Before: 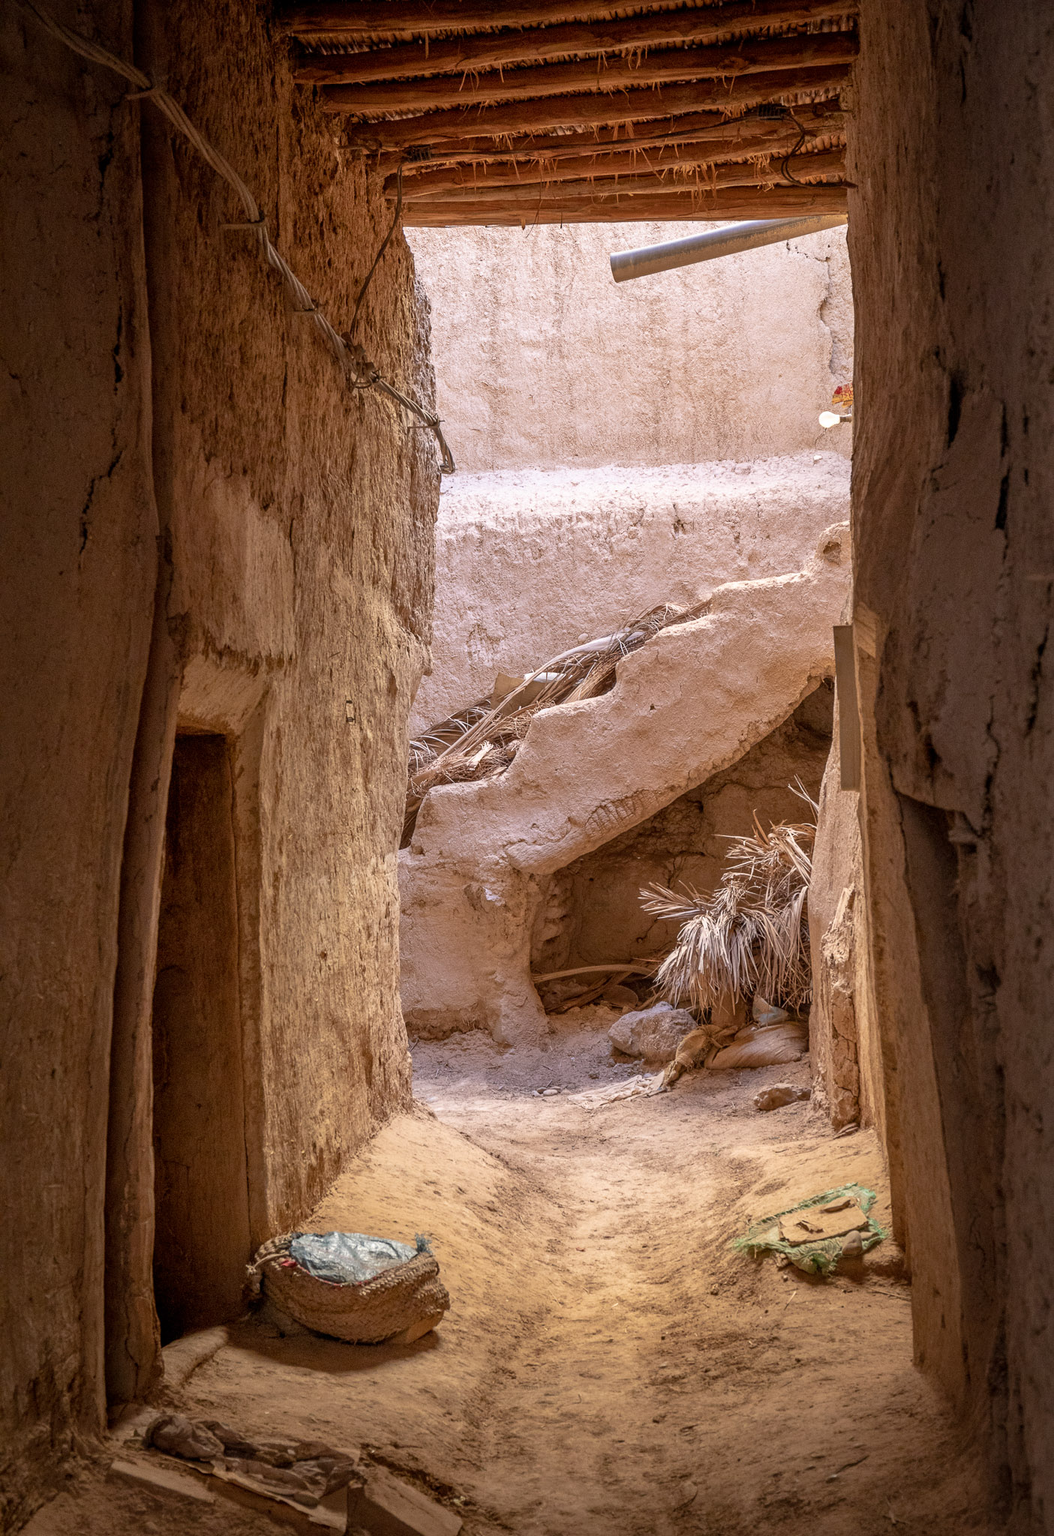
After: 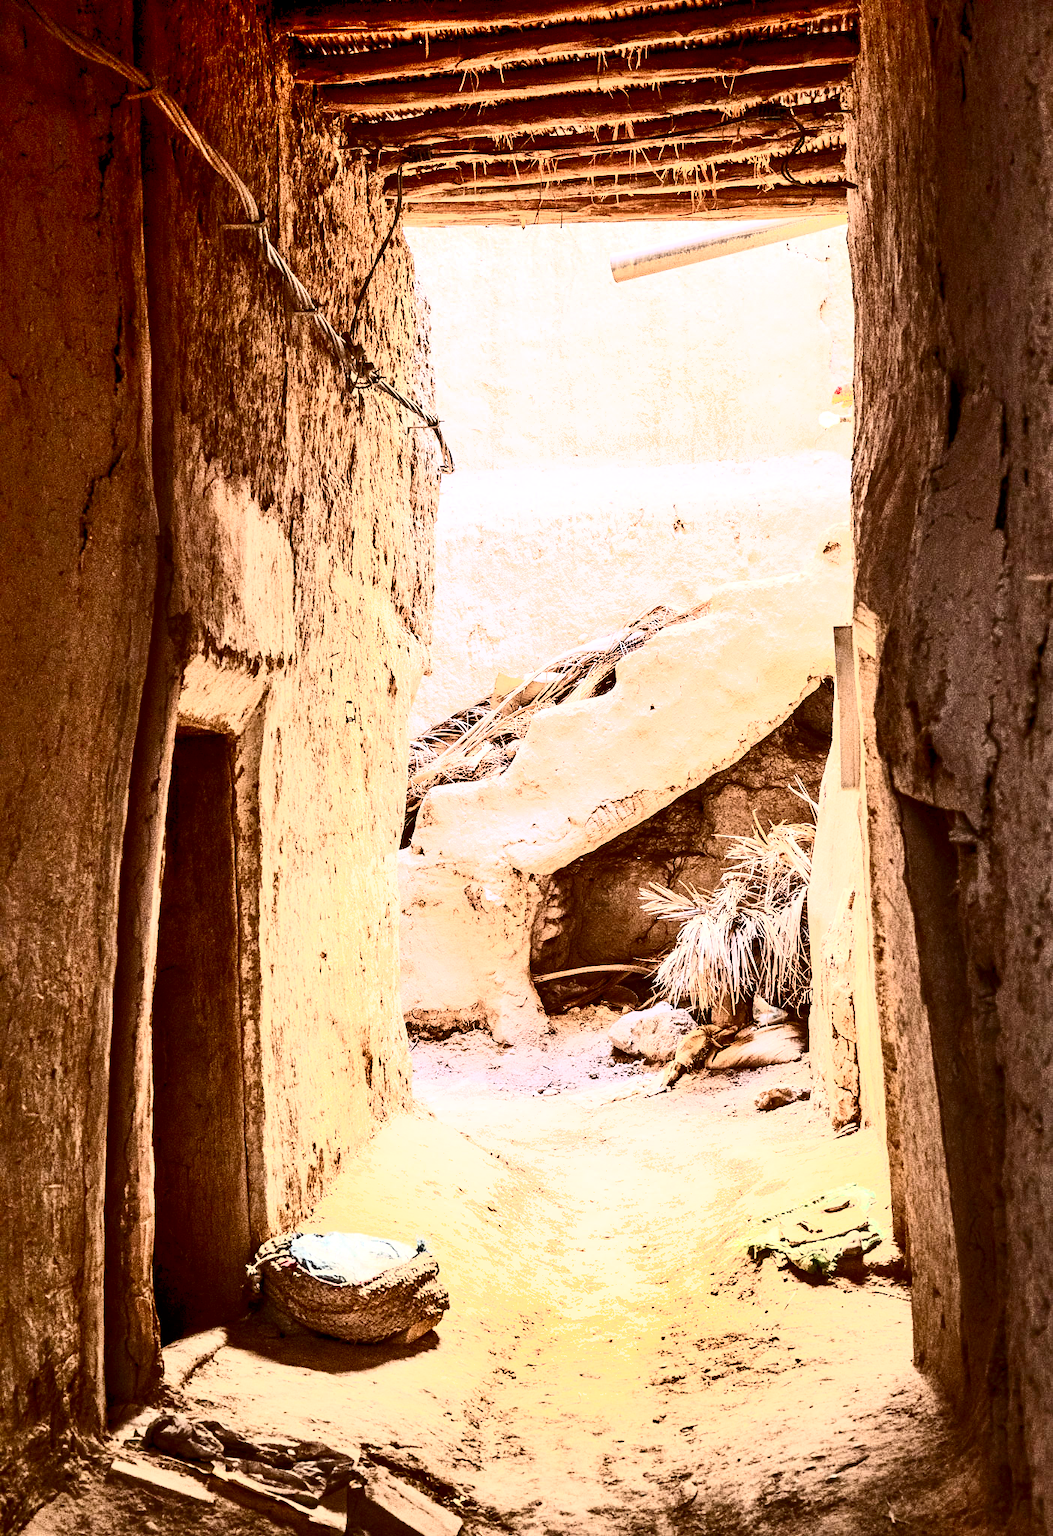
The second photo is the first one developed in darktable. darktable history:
exposure: black level correction 0.001, exposure 1.303 EV, compensate exposure bias true, compensate highlight preservation false
contrast brightness saturation: contrast 0.923, brightness 0.191
shadows and highlights: shadows 60.84, soften with gaussian
